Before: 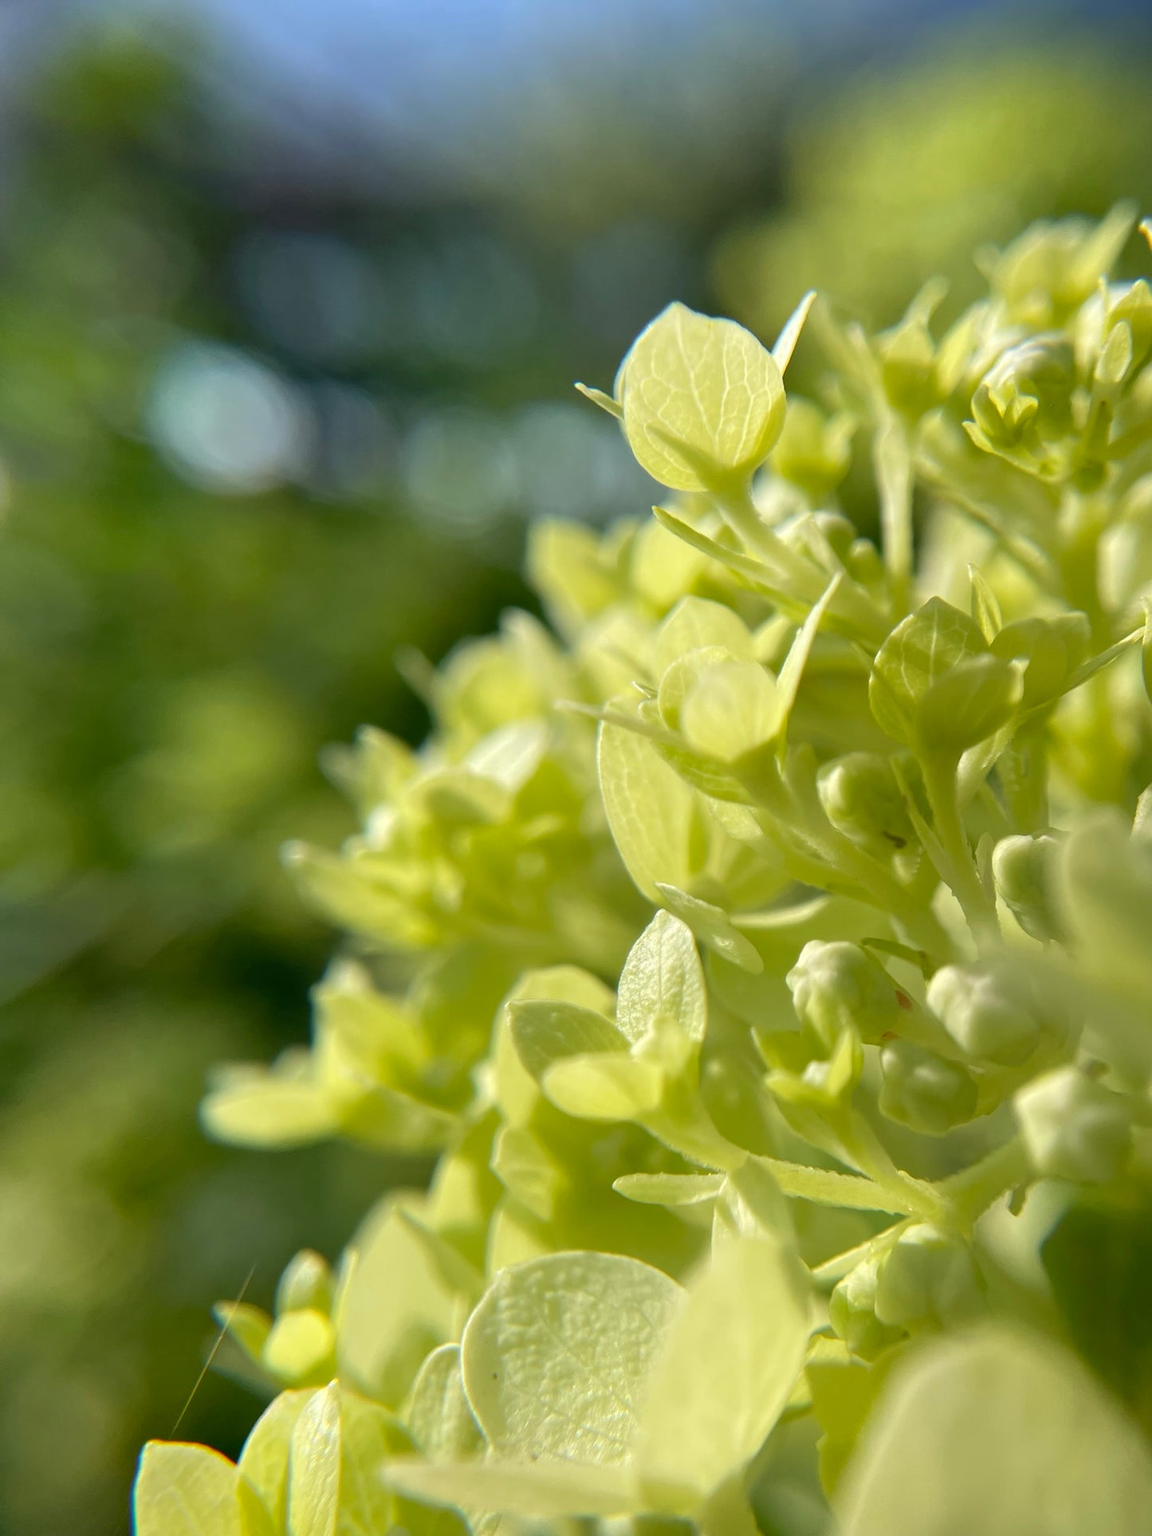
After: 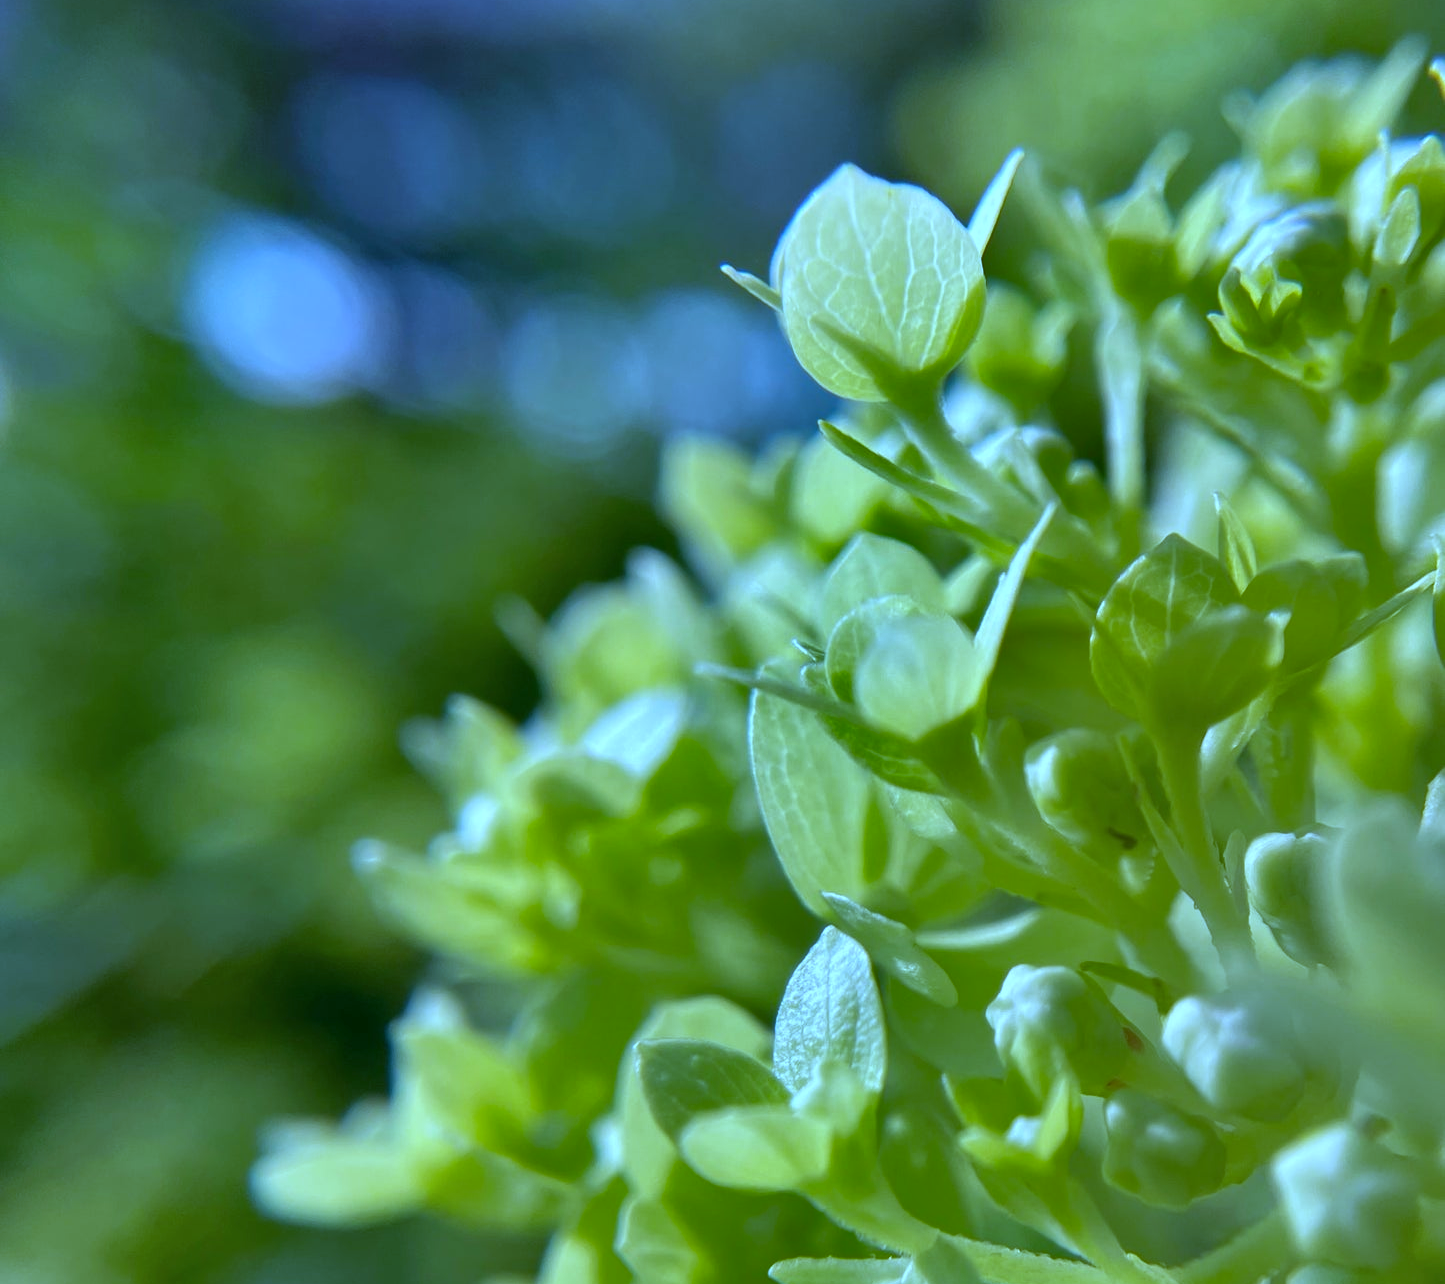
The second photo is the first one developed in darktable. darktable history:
color calibration: illuminant Planckian (black body), adaptation linear Bradford (ICC v4), x 0.361, y 0.366, temperature 4511.61 K, saturation algorithm version 1 (2020)
crop: top 11.166%, bottom 22.168%
white balance: red 0.766, blue 1.537
shadows and highlights: shadows 24.5, highlights -78.15, soften with gaussian
